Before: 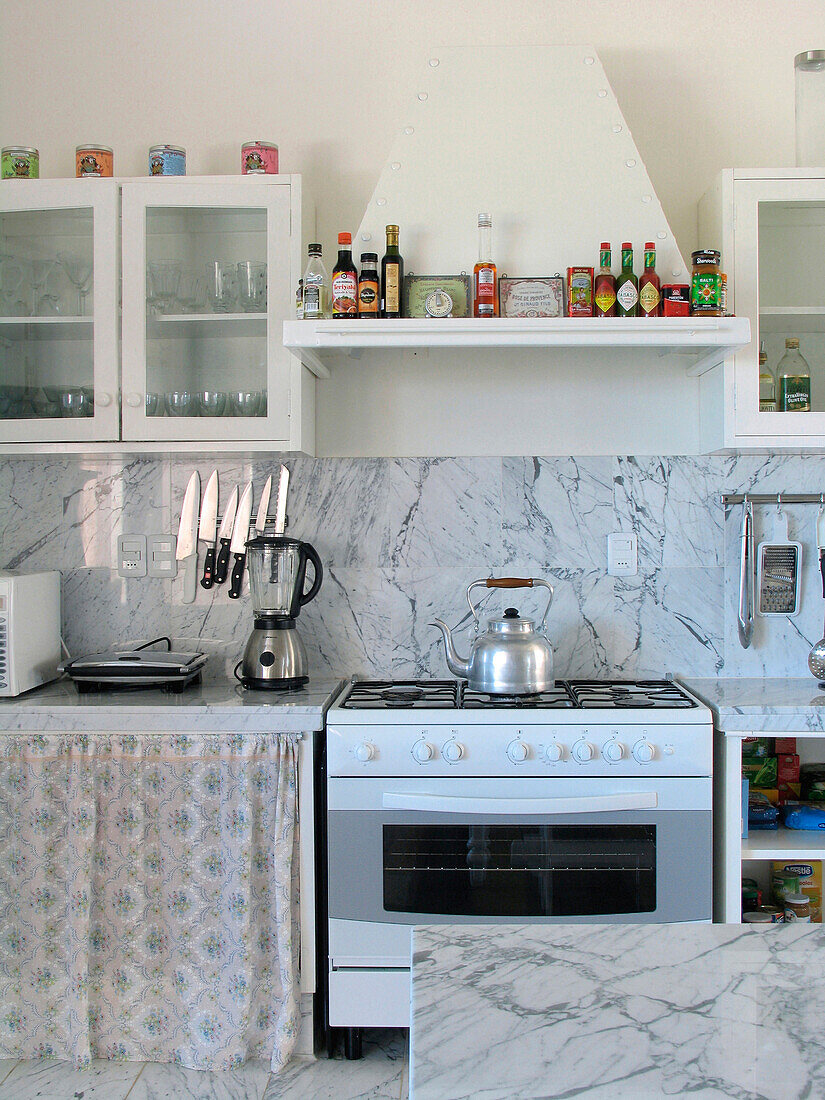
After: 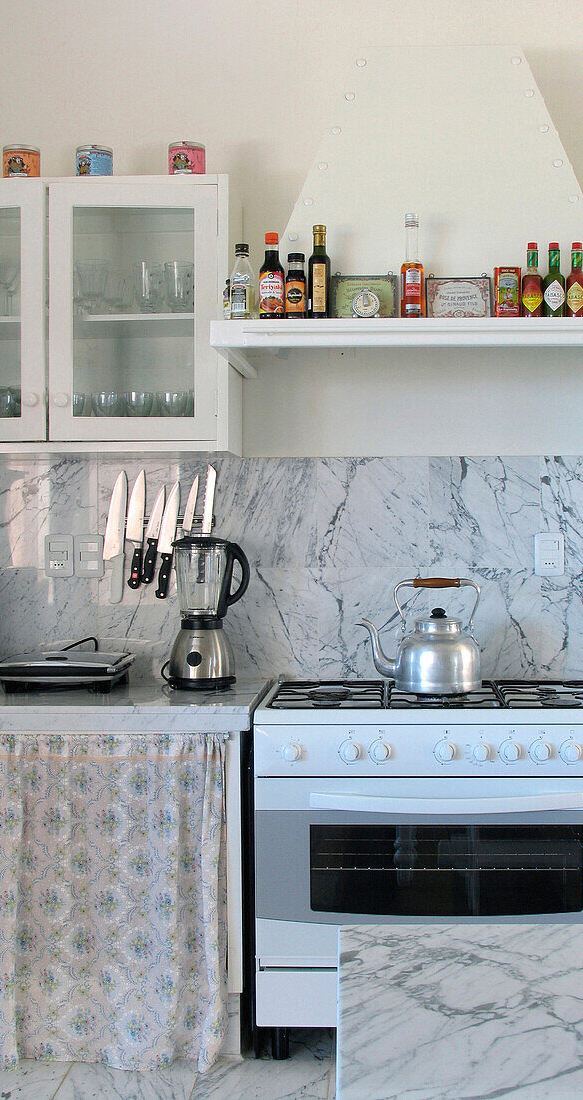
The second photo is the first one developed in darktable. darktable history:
crop and rotate: left 8.959%, right 20.329%
